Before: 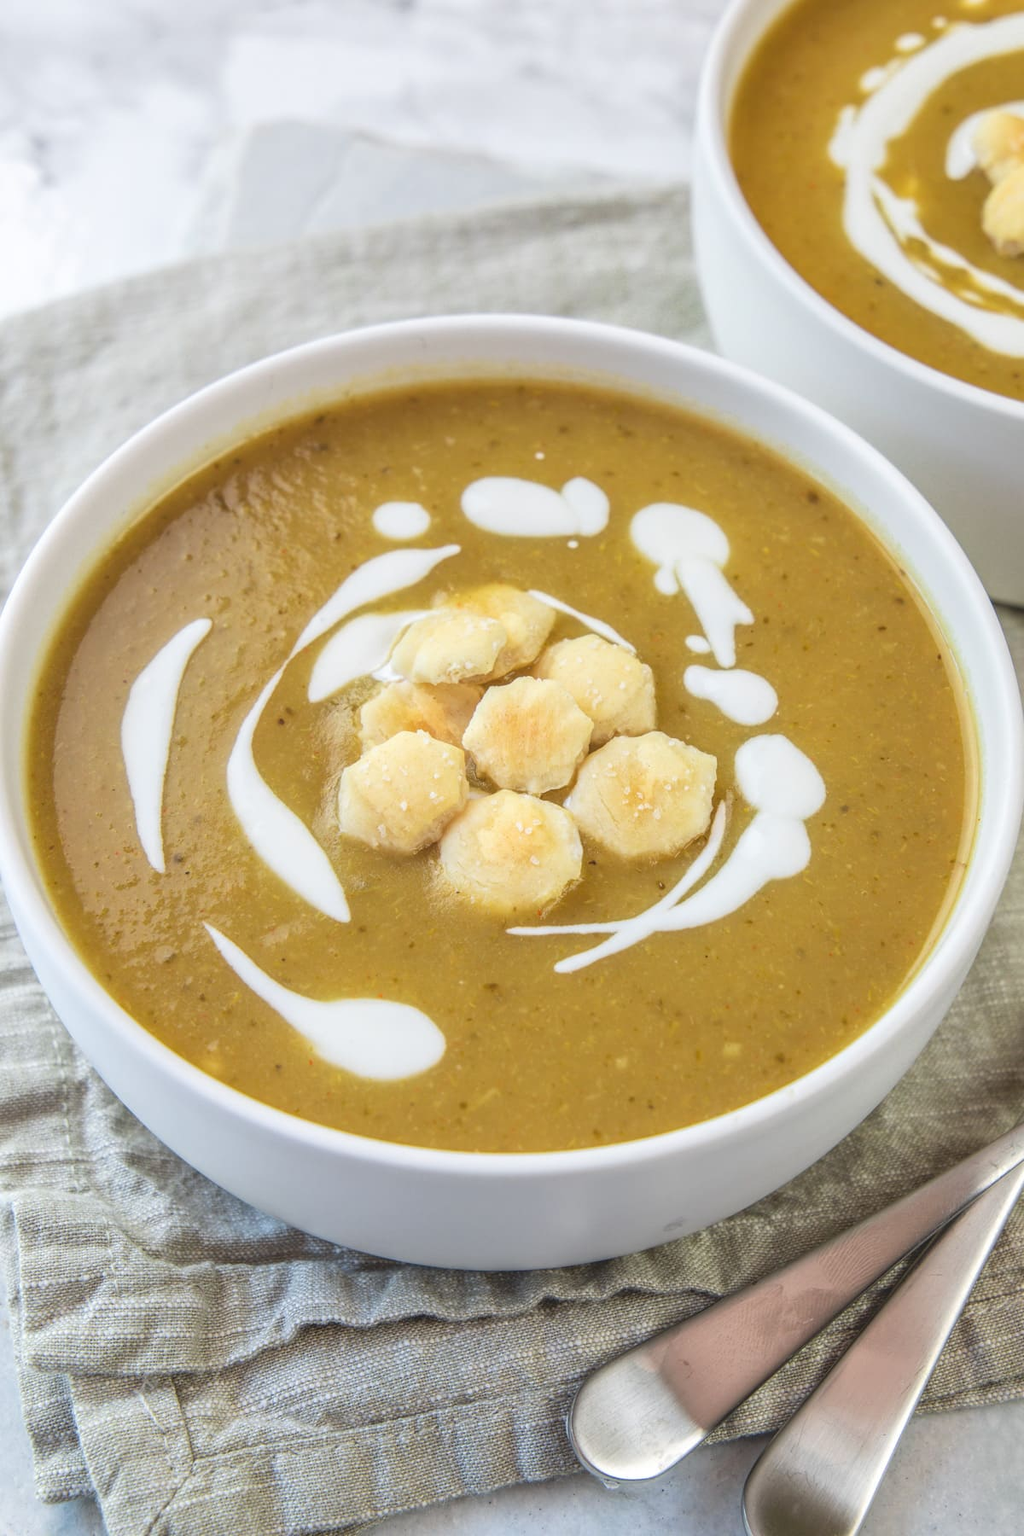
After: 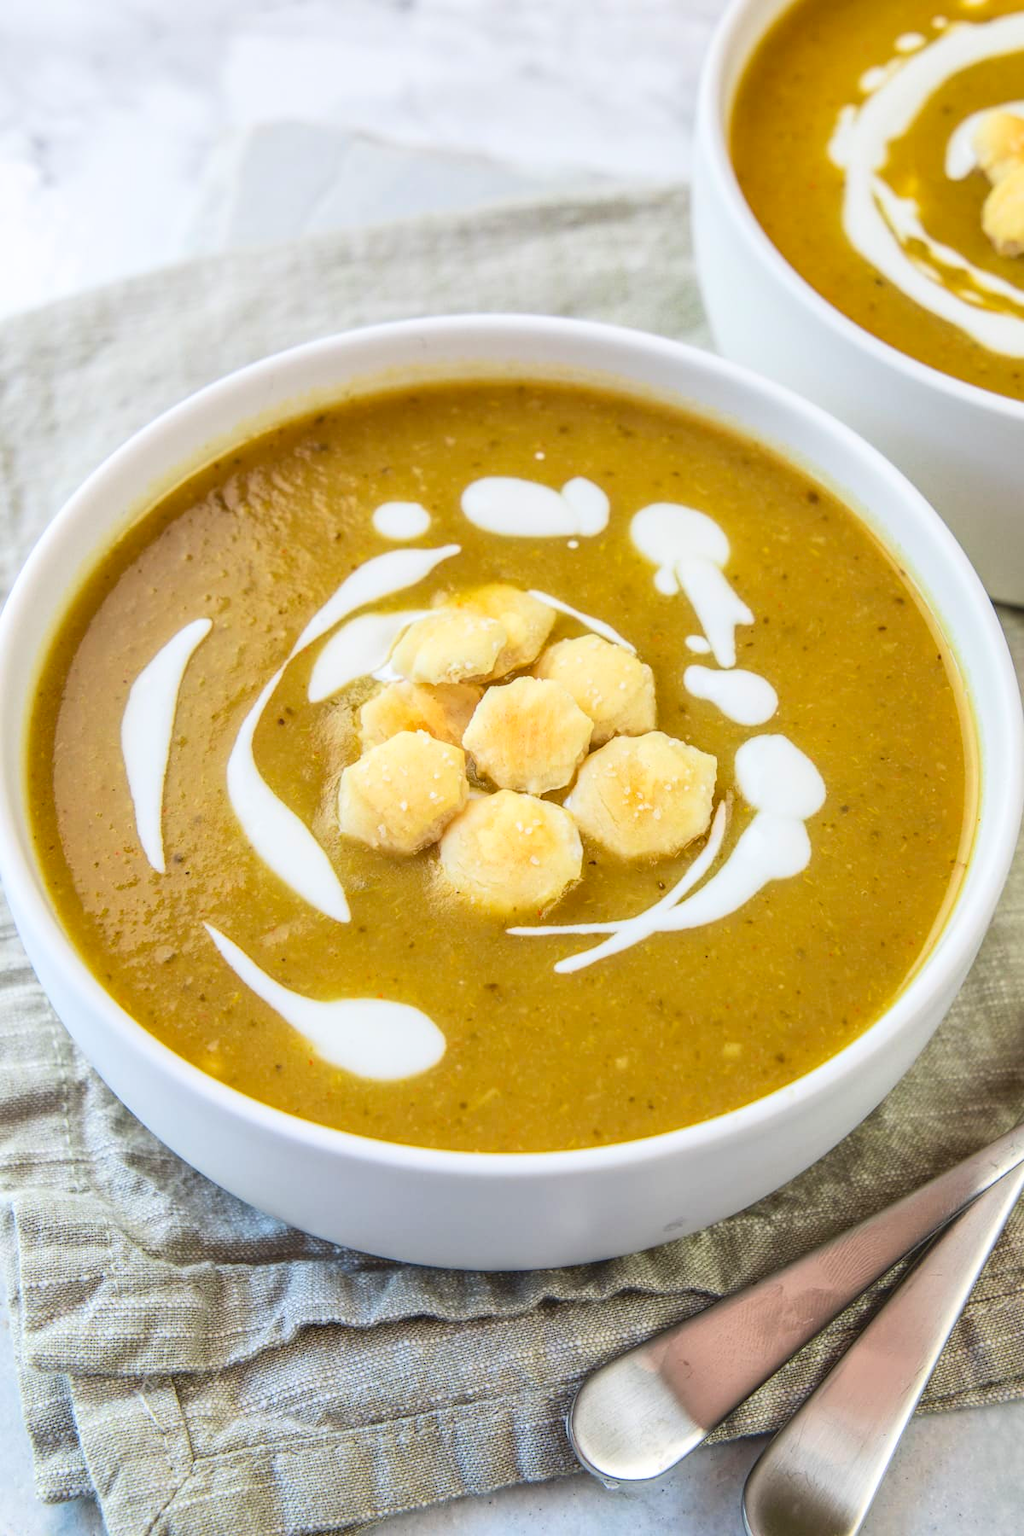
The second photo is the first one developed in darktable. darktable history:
contrast brightness saturation: contrast 0.164, saturation 0.33
